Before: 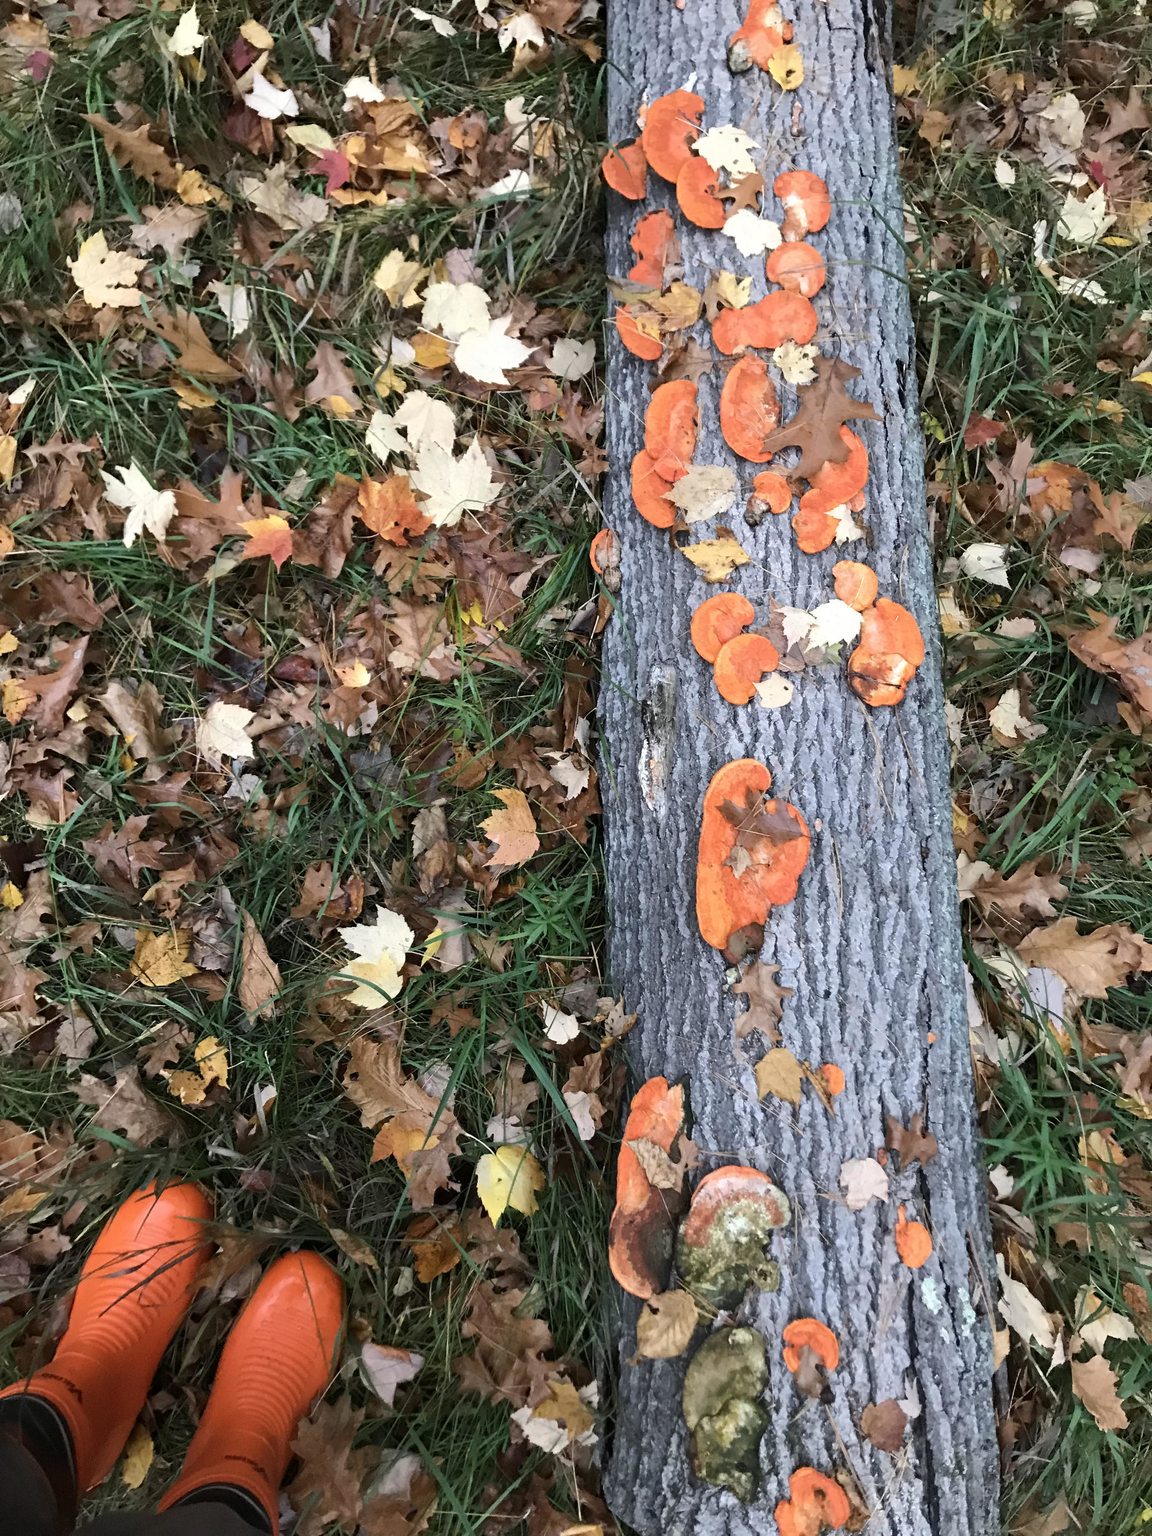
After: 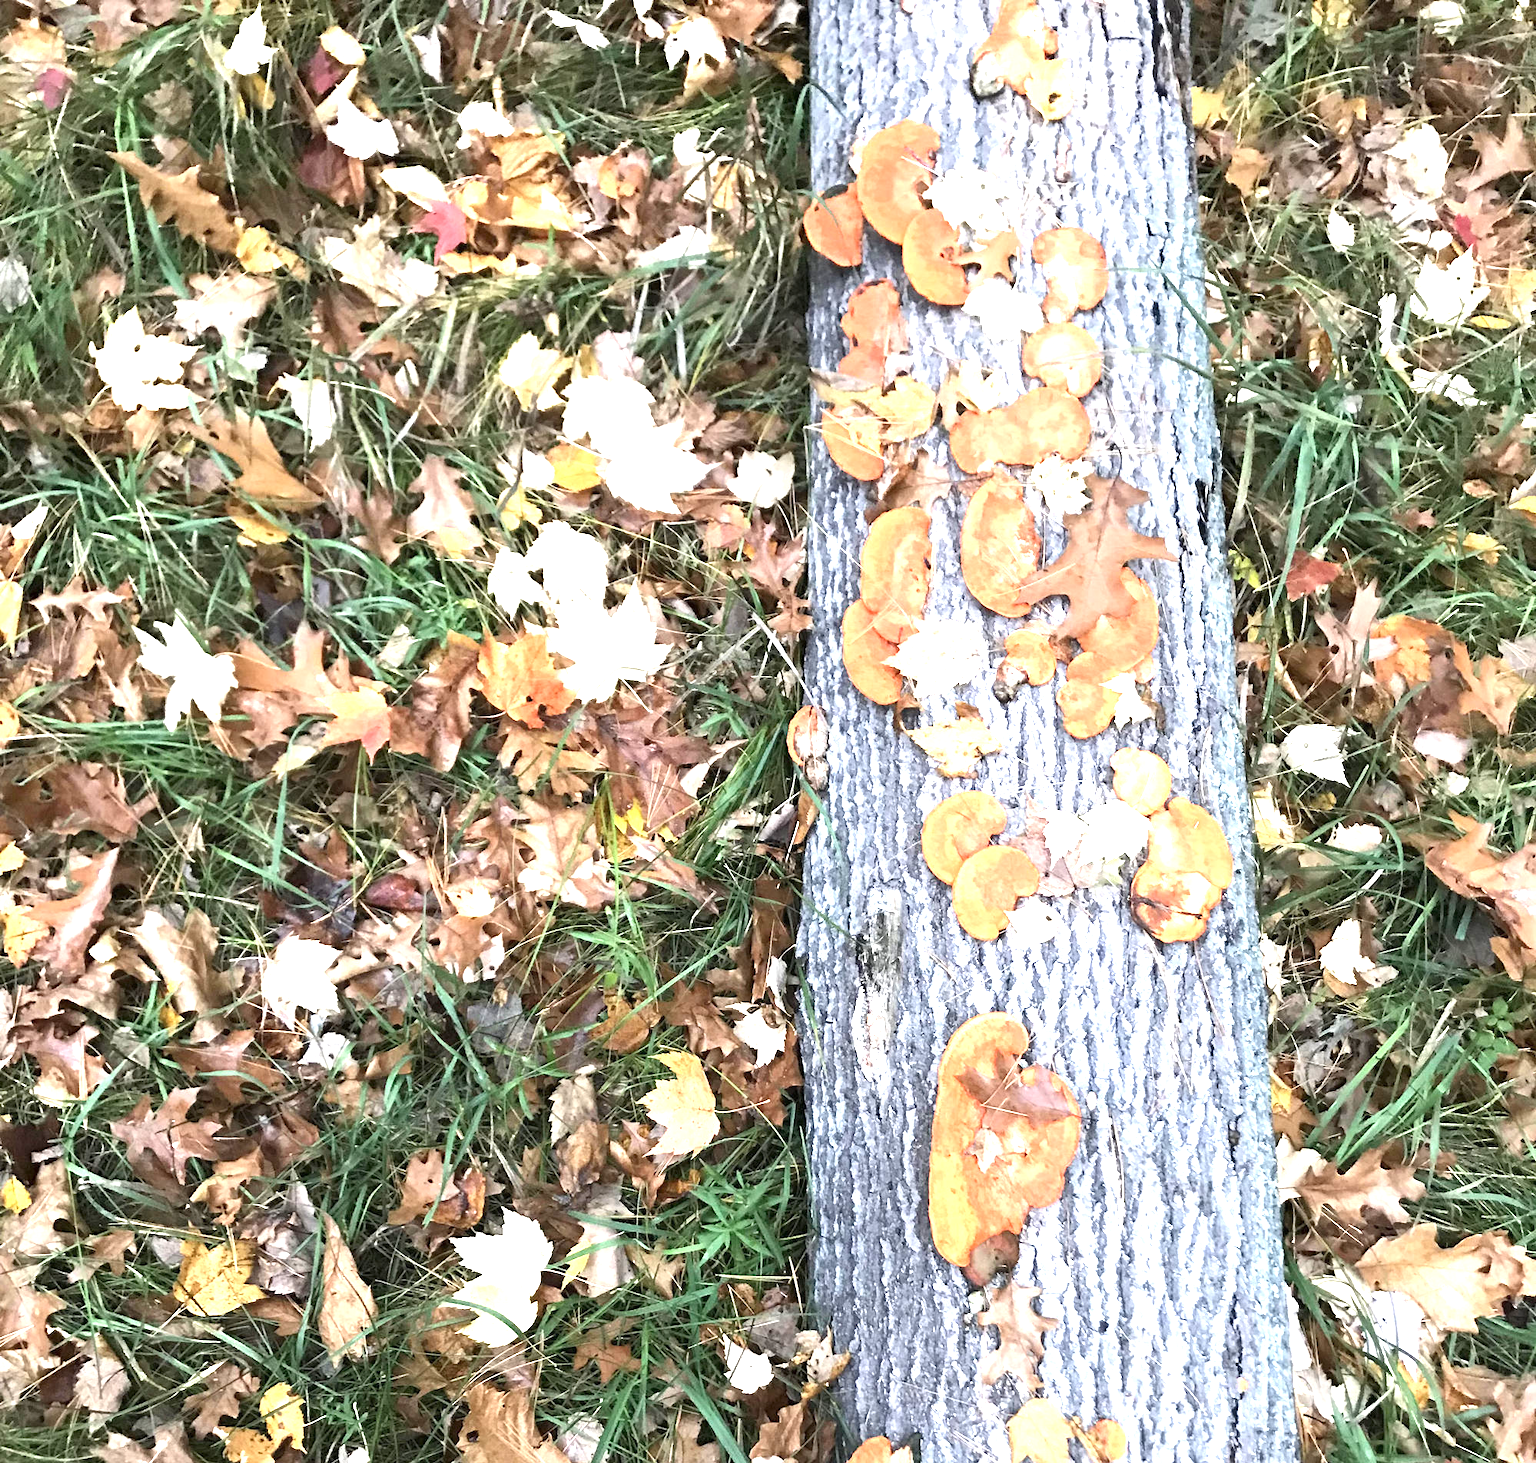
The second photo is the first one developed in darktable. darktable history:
crop: bottom 28.576%
exposure: black level correction 0, exposure 1.5 EV, compensate exposure bias true, compensate highlight preservation false
